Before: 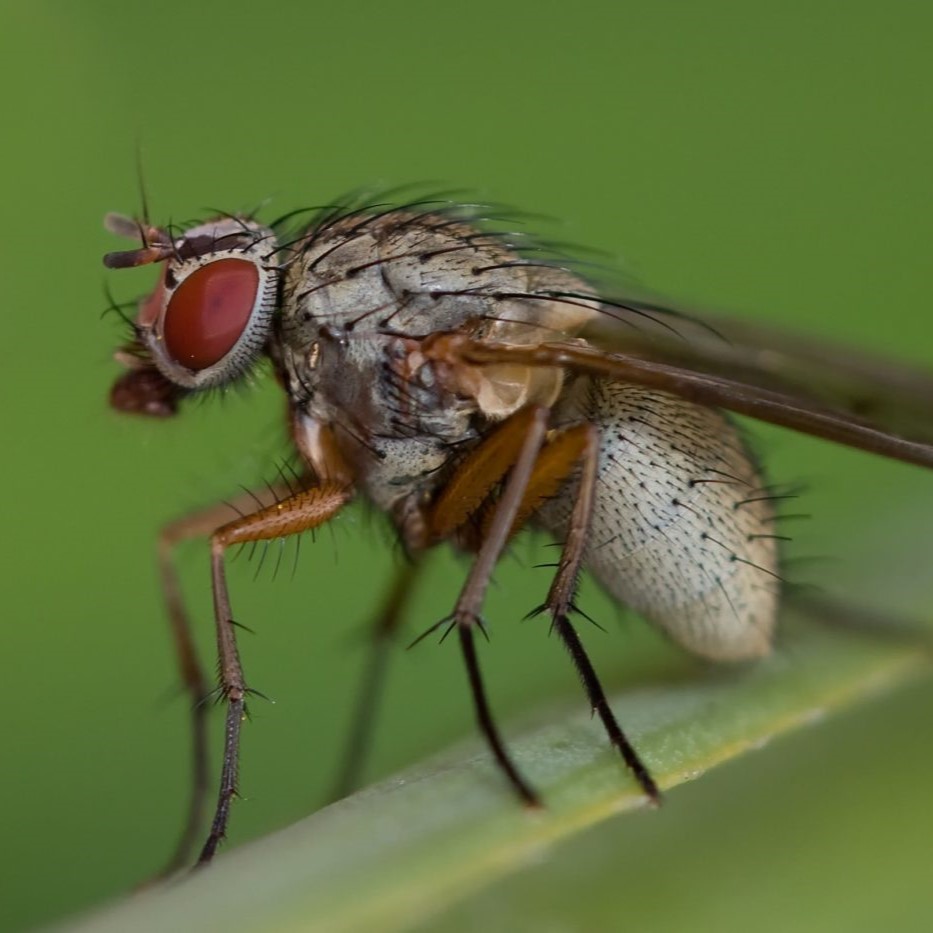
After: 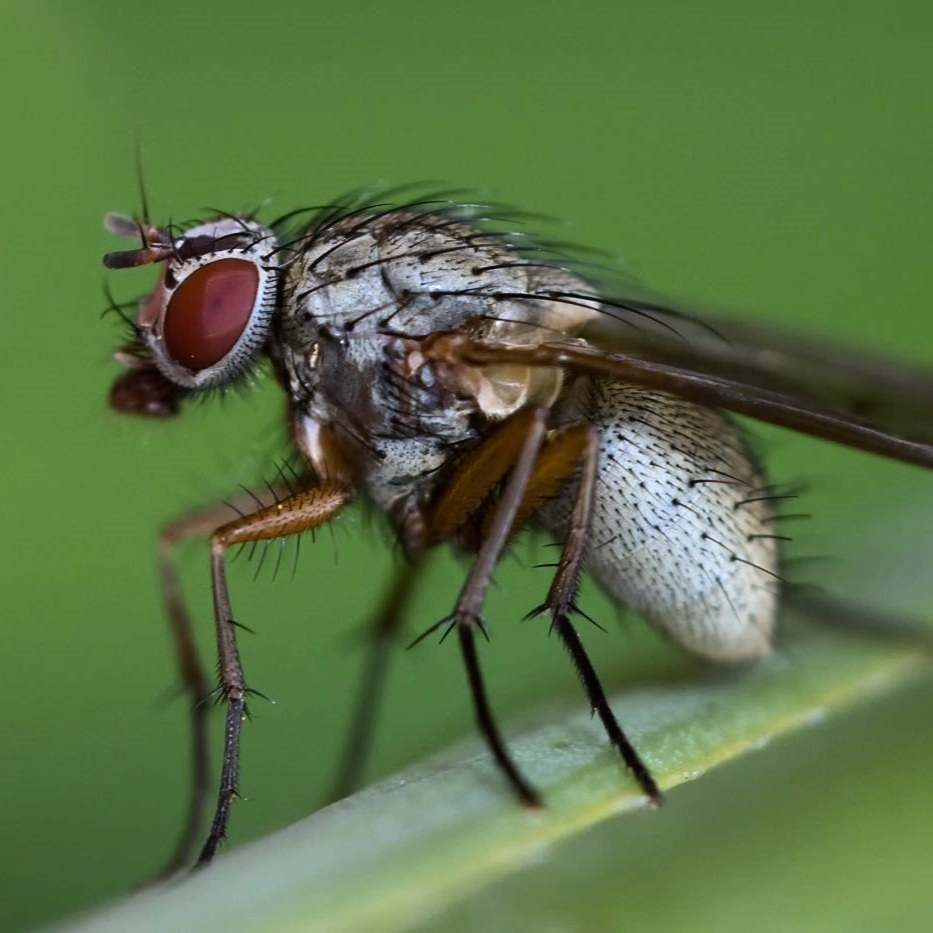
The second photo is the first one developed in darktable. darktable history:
tone equalizer: -8 EV -0.75 EV, -7 EV -0.7 EV, -6 EV -0.6 EV, -5 EV -0.4 EV, -3 EV 0.4 EV, -2 EV 0.6 EV, -1 EV 0.7 EV, +0 EV 0.75 EV, edges refinement/feathering 500, mask exposure compensation -1.57 EV, preserve details no
white balance: red 0.926, green 1.003, blue 1.133
